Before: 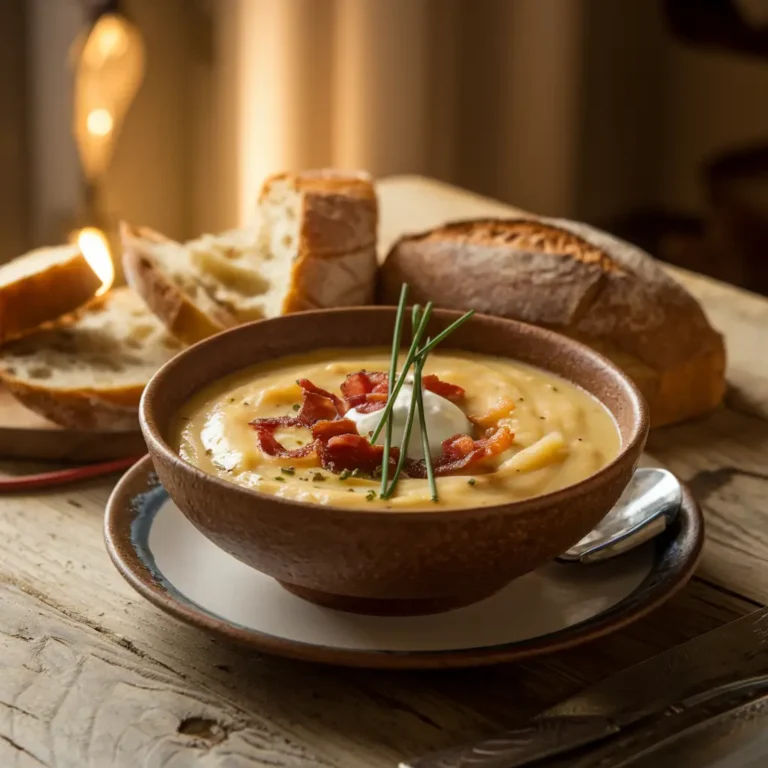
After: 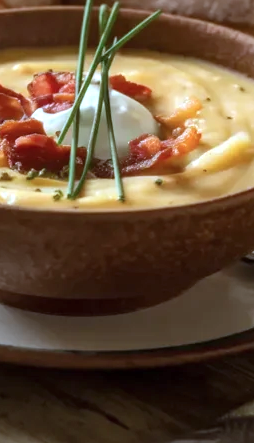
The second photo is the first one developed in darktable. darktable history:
white balance: red 0.925, blue 1.046
exposure: exposure 0.6 EV, compensate highlight preservation false
tone equalizer: on, module defaults
color correction: highlights a* -2.24, highlights b* -18.1
crop: left 40.878%, top 39.176%, right 25.993%, bottom 3.081%
shadows and highlights: shadows 32.83, highlights -47.7, soften with gaussian
